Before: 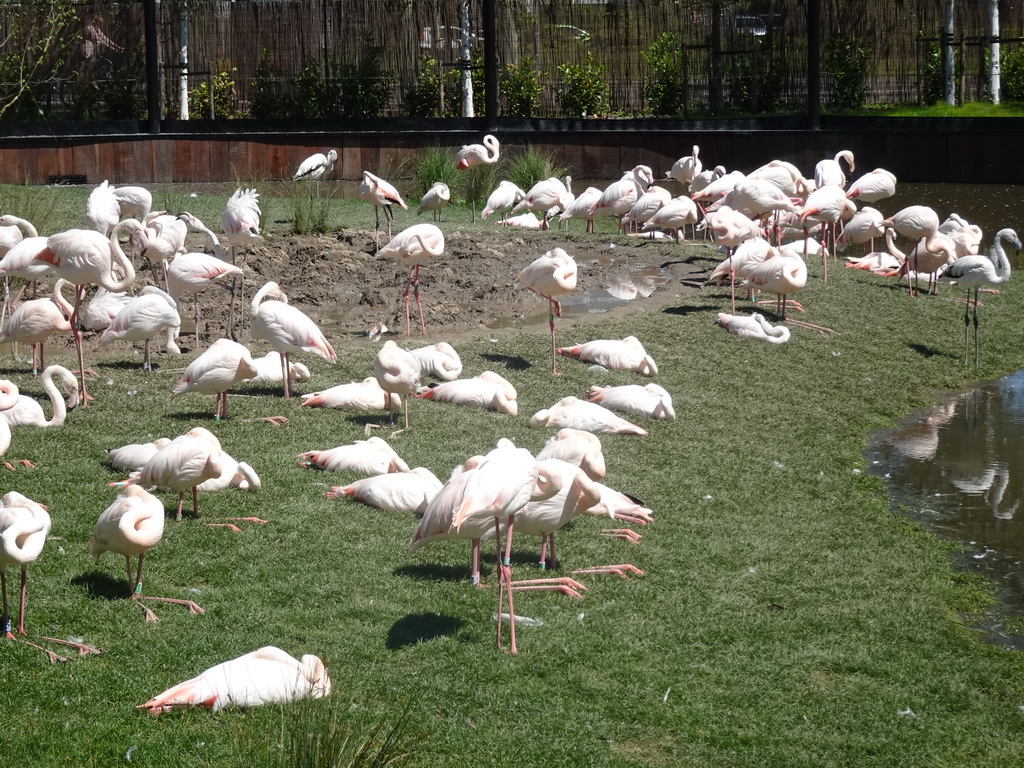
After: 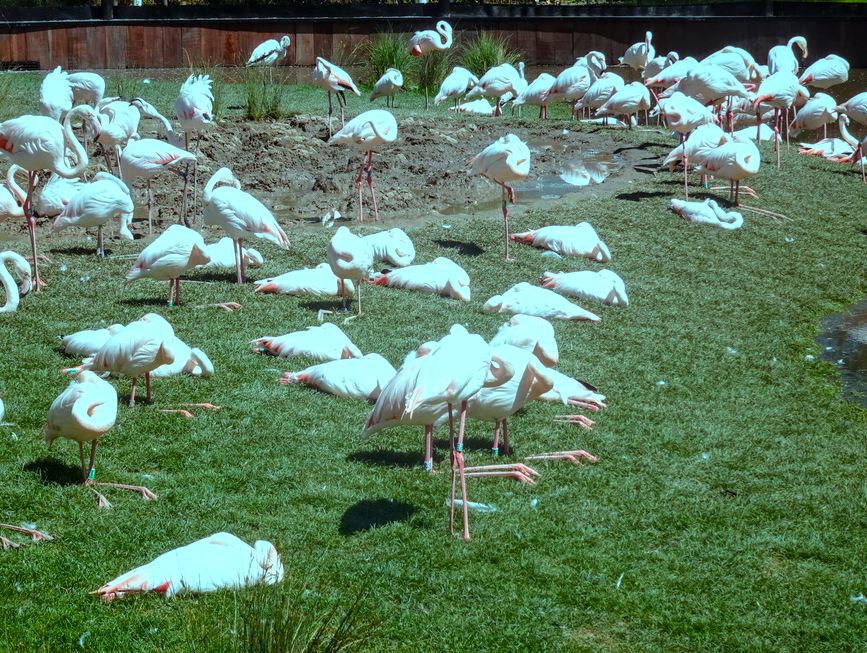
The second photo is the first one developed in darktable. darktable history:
color balance rgb: highlights gain › chroma 4.127%, highlights gain › hue 202.89°, perceptual saturation grading › global saturation 29.862%, global vibrance 20%
crop and rotate: left 4.629%, top 14.971%, right 10.654%
color correction: highlights a* -3.87, highlights b* -11.1
local contrast: on, module defaults
